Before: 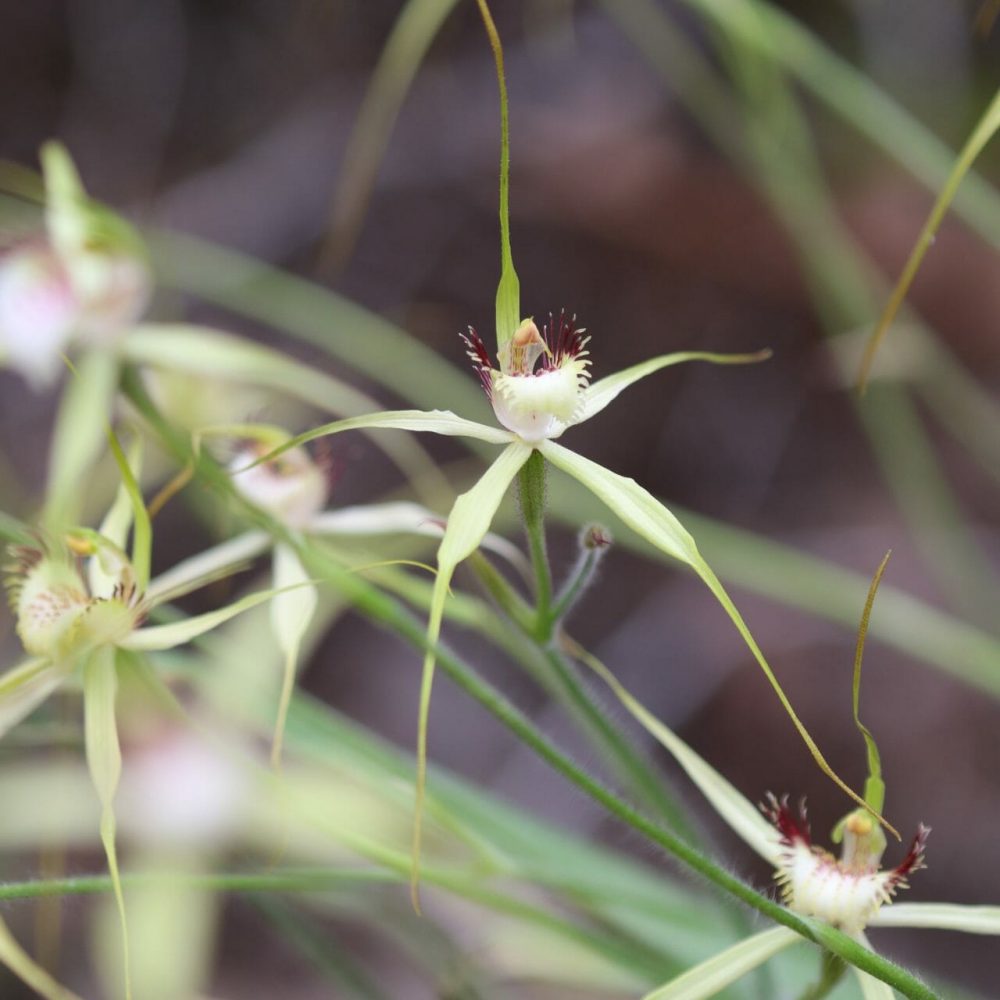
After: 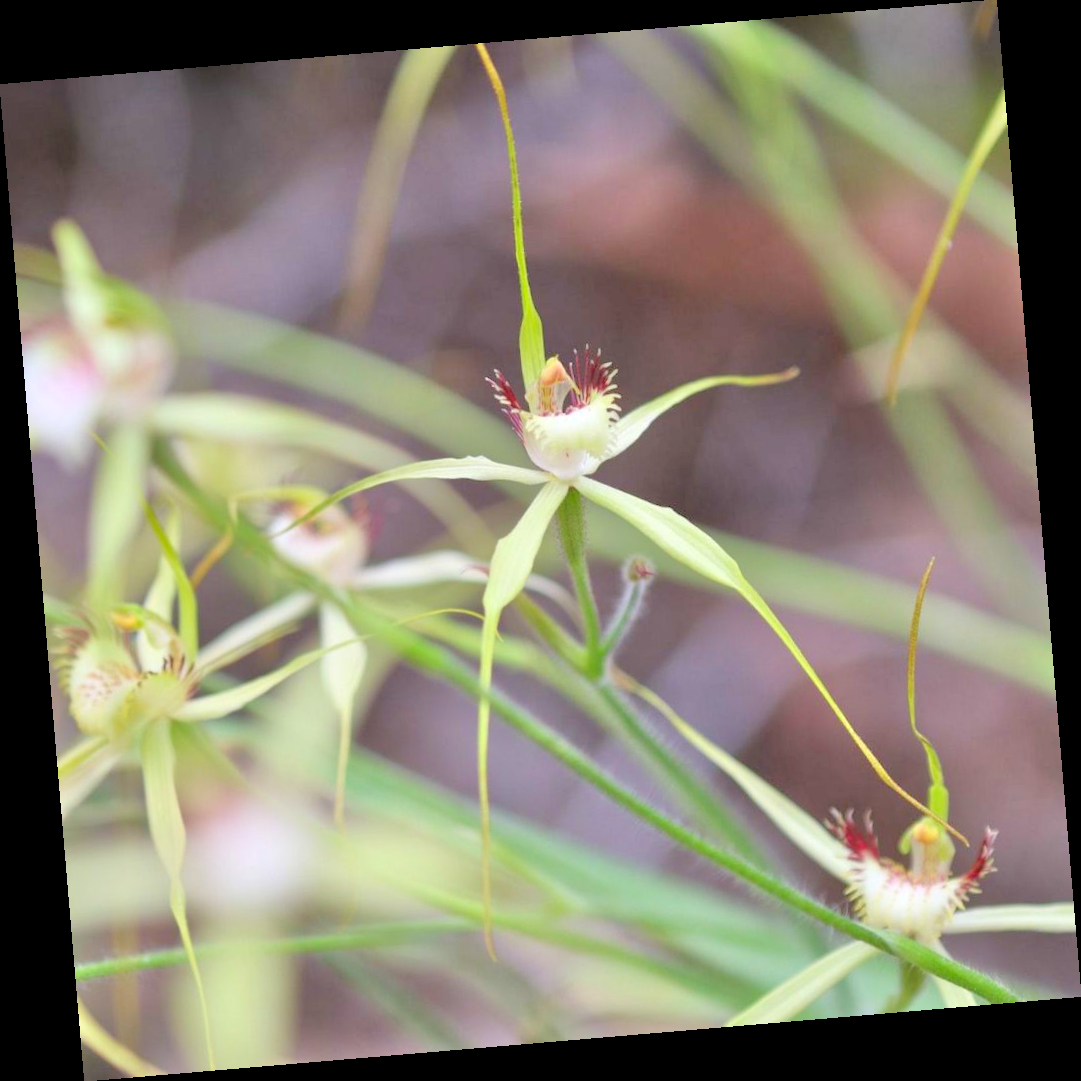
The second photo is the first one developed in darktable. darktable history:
tone equalizer: -7 EV 0.15 EV, -6 EV 0.6 EV, -5 EV 1.15 EV, -4 EV 1.33 EV, -3 EV 1.15 EV, -2 EV 0.6 EV, -1 EV 0.15 EV, mask exposure compensation -0.5 EV
contrast brightness saturation: brightness 0.09, saturation 0.19
rotate and perspective: rotation -4.86°, automatic cropping off
